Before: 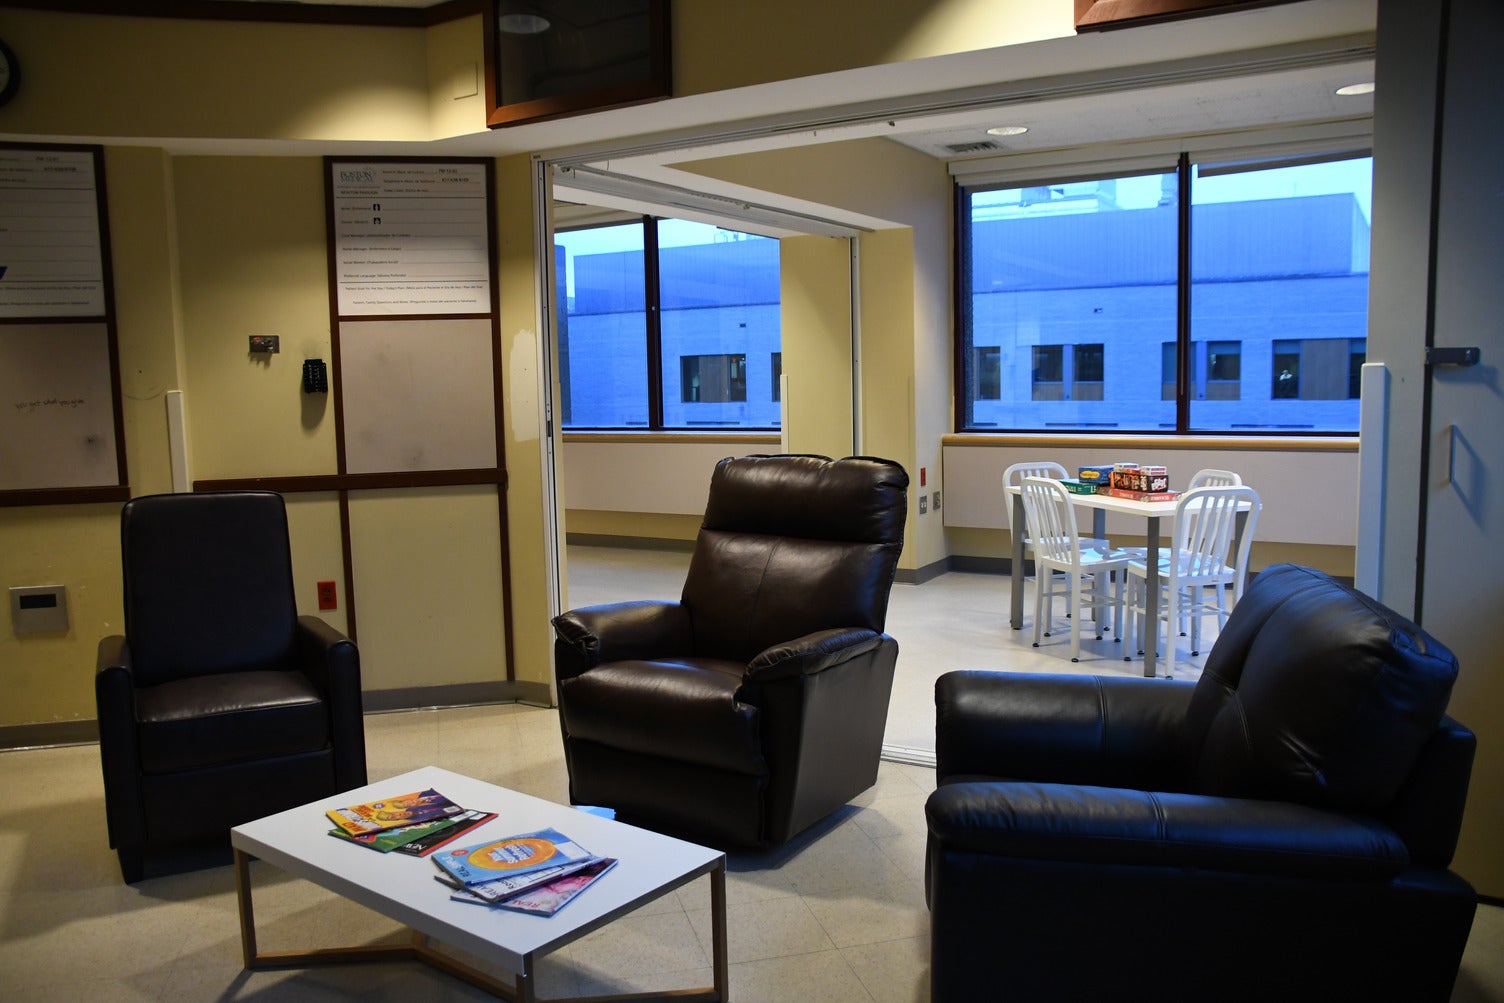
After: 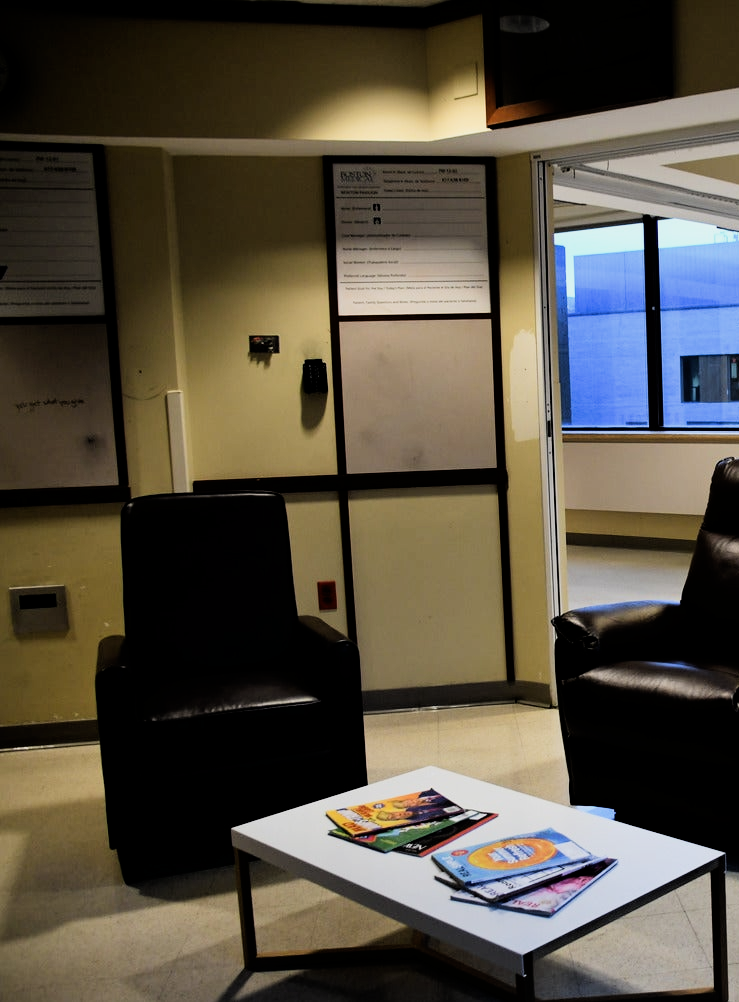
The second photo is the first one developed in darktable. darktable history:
filmic rgb: black relative exposure -5 EV, white relative exposure 3.5 EV, hardness 3.19, contrast 1.4, highlights saturation mix -50%
crop and rotate: left 0%, top 0%, right 50.845%
exposure: exposure 0.161 EV, compensate highlight preservation false
